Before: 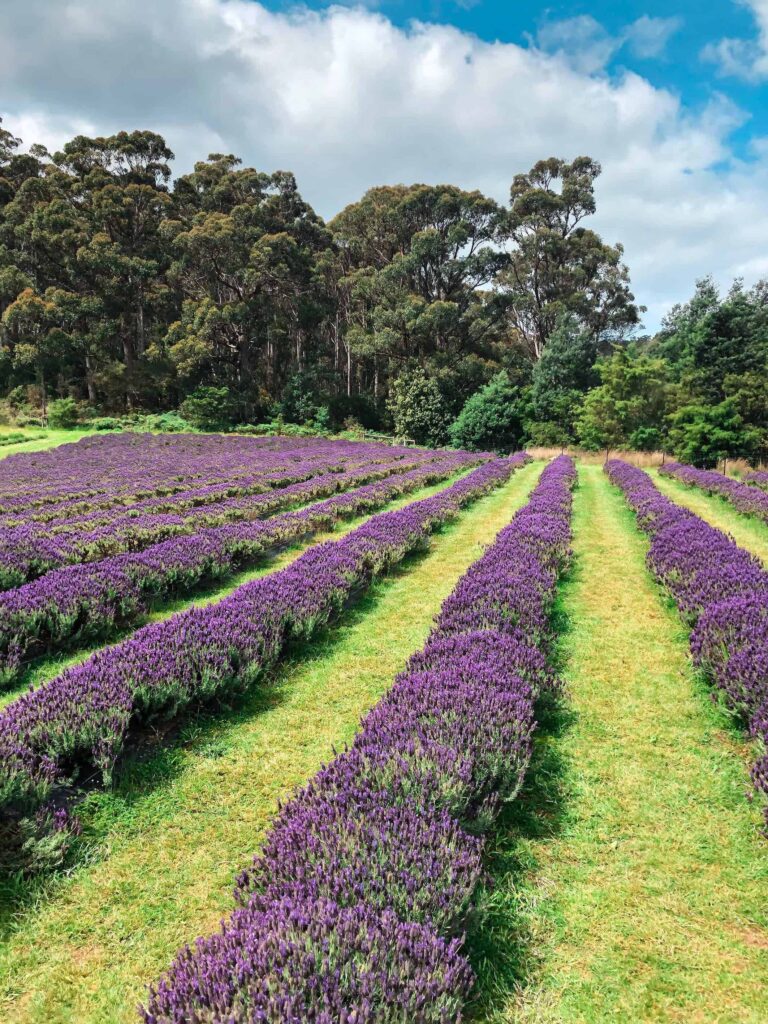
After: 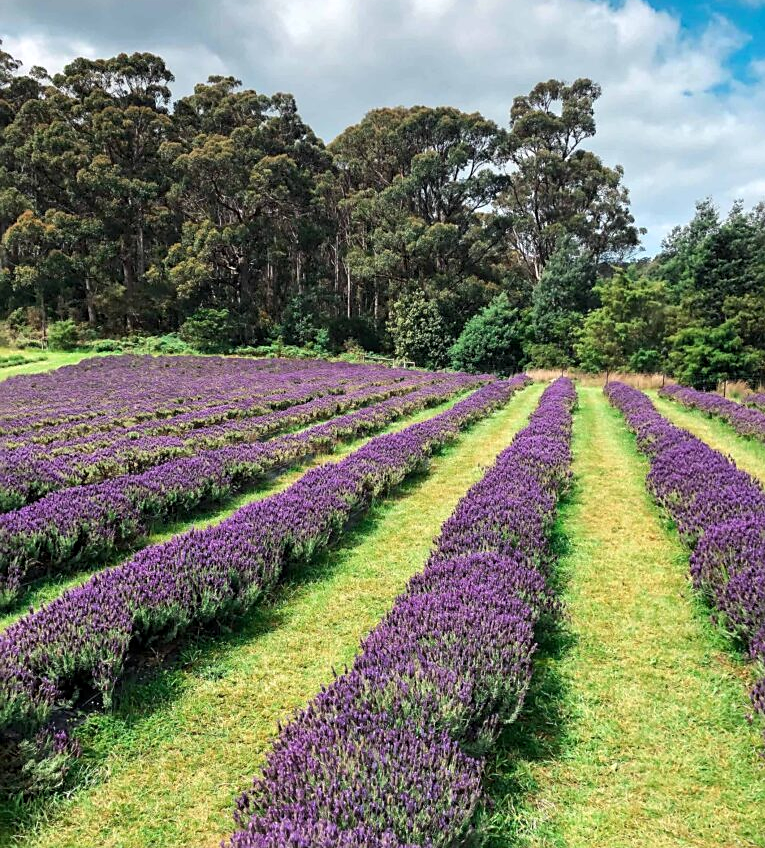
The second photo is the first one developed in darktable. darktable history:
local contrast: highlights 100%, shadows 100%, detail 120%, midtone range 0.2
crop: top 7.625%, bottom 8.027%
sharpen: radius 1.864, amount 0.398, threshold 1.271
